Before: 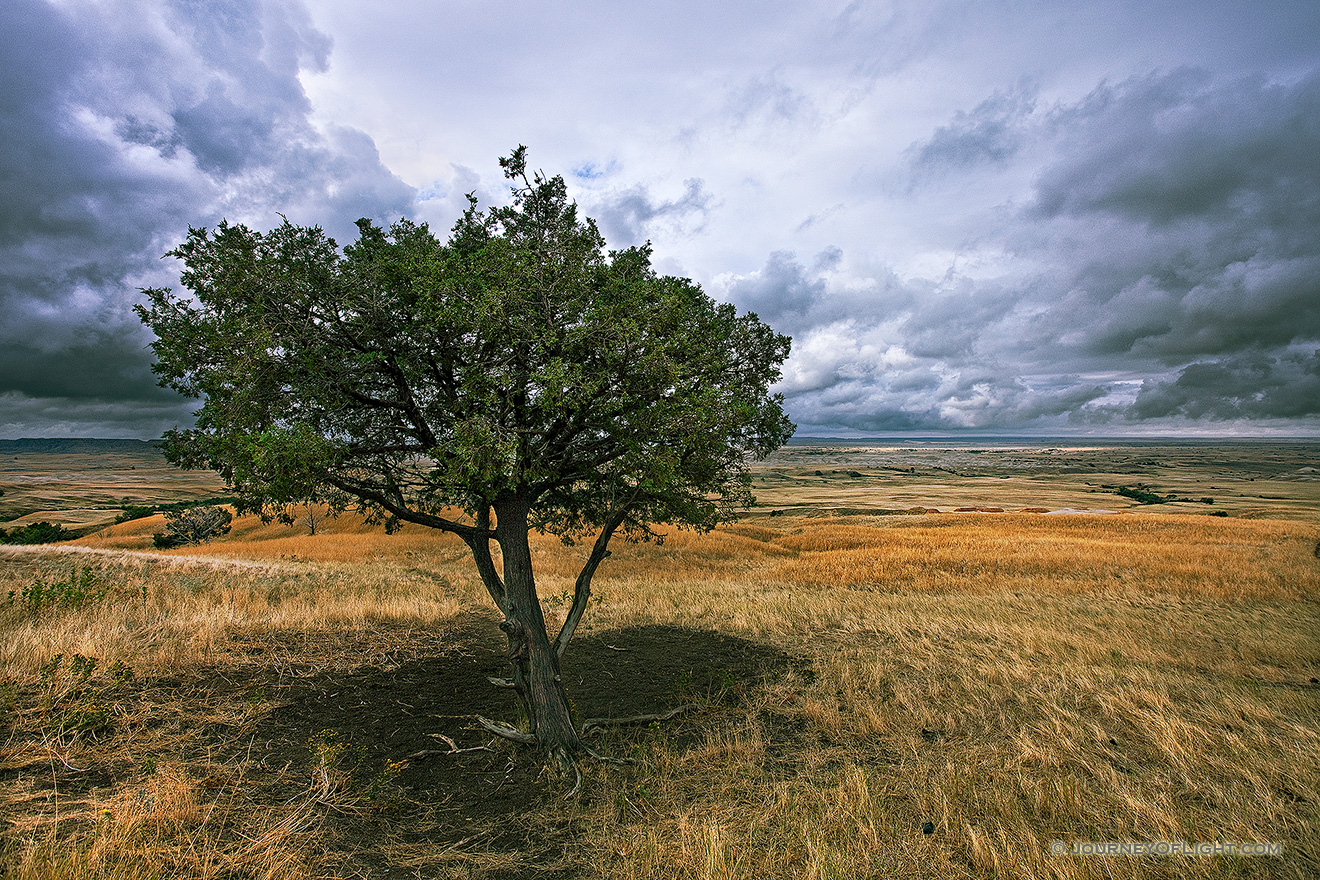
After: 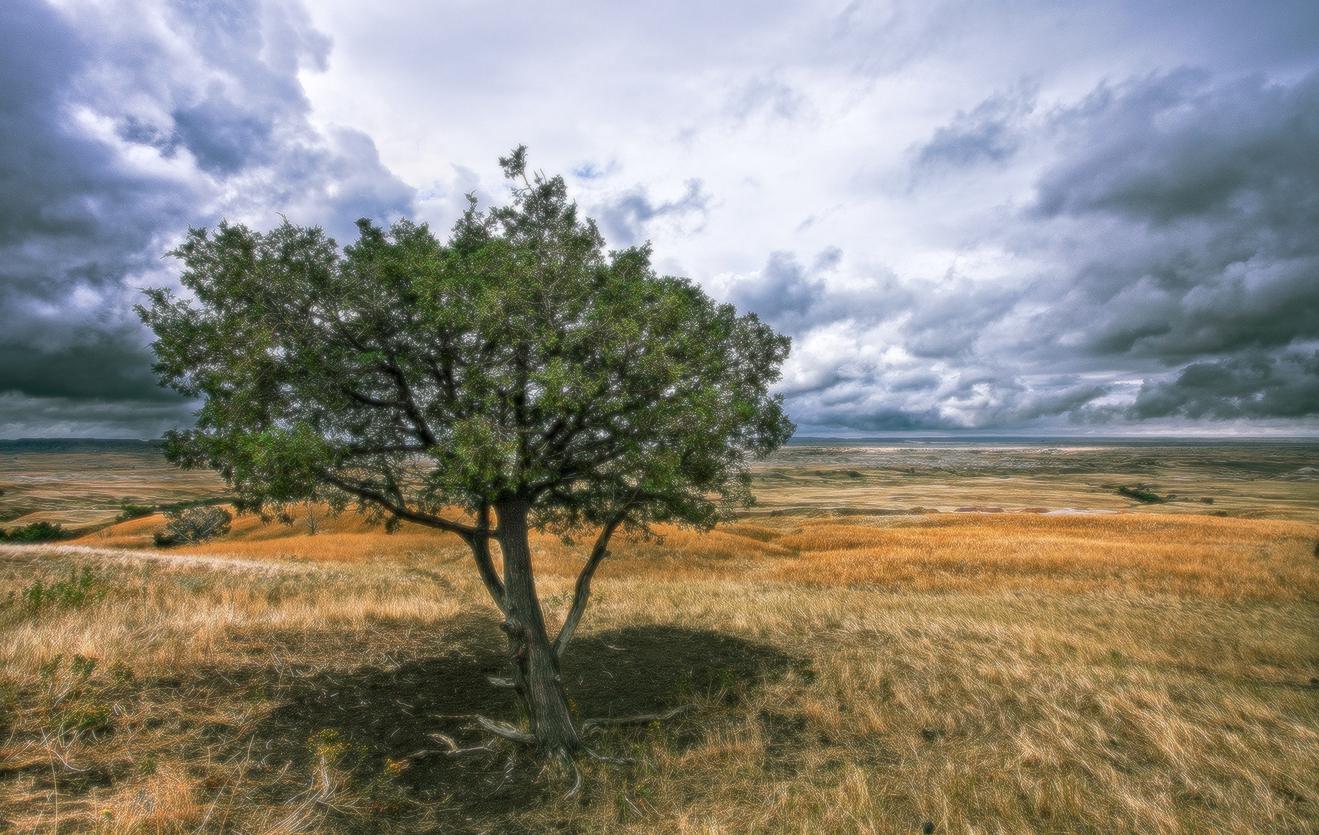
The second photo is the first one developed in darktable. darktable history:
crop and rotate: top 0%, bottom 5.097%
soften: size 8.67%, mix 49%
local contrast: on, module defaults
